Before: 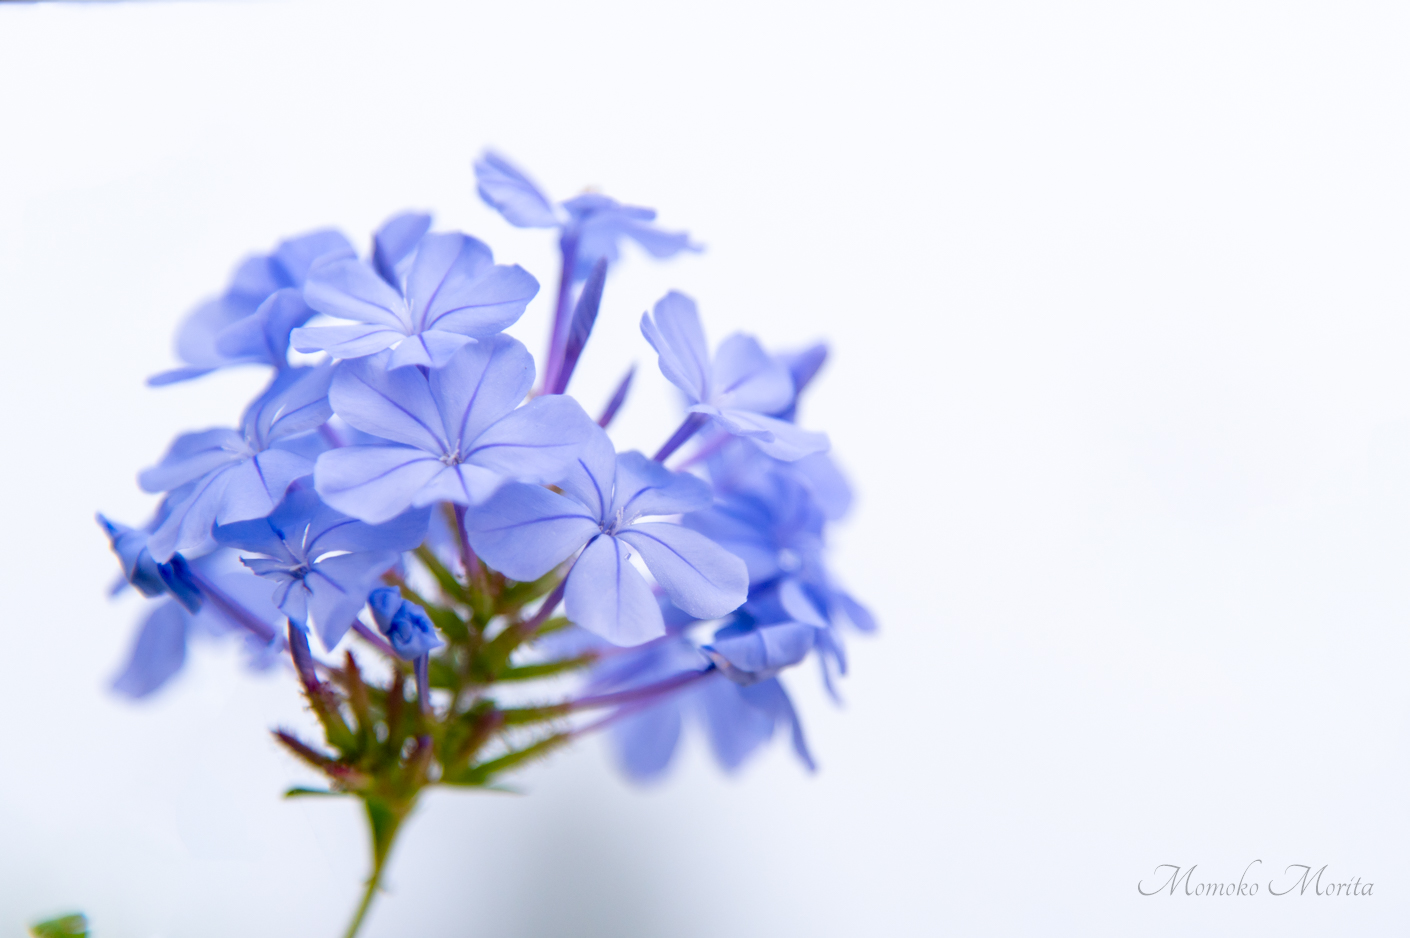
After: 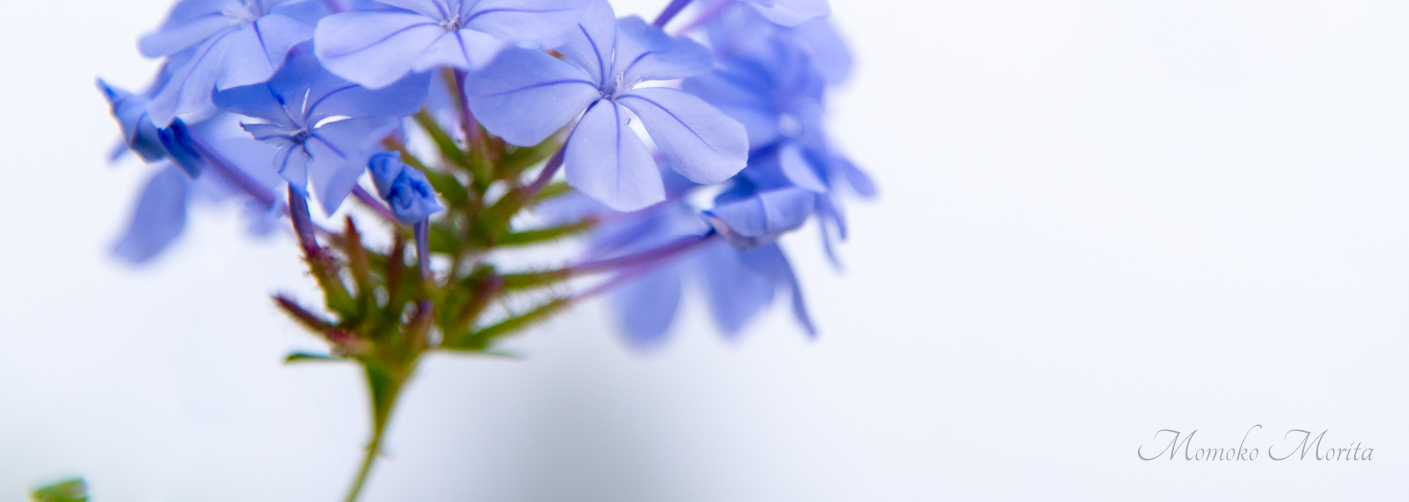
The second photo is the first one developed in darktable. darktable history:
crop and rotate: top 46.386%, right 0.024%
